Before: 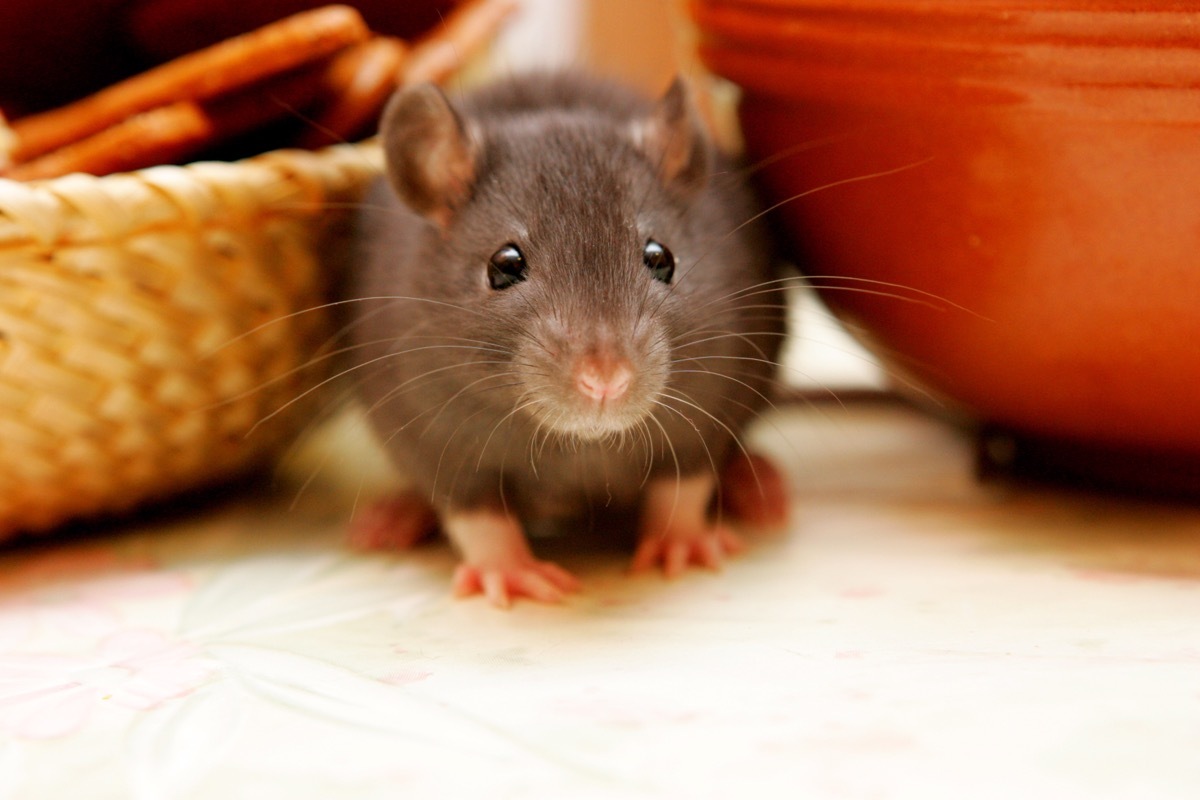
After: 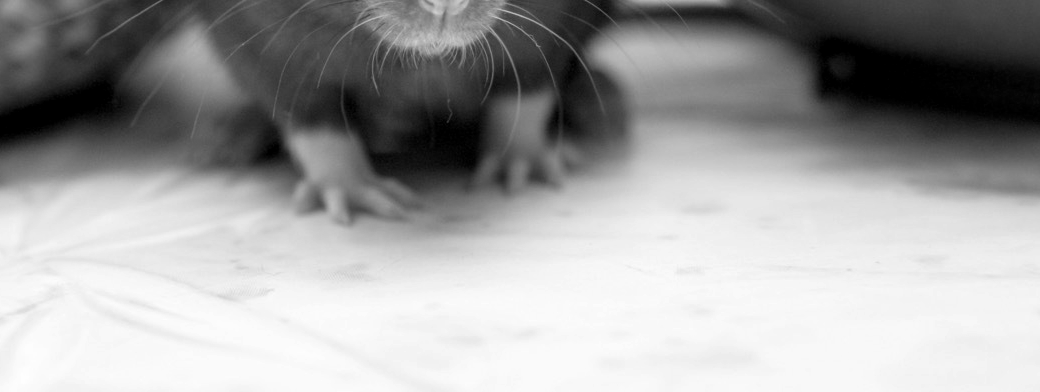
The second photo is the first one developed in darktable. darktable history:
color calibration: output gray [0.18, 0.41, 0.41, 0], illuminant as shot in camera, x 0.358, y 0.373, temperature 4628.91 K
local contrast: detail 130%
crop and rotate: left 13.316%, top 48.118%, bottom 2.826%
